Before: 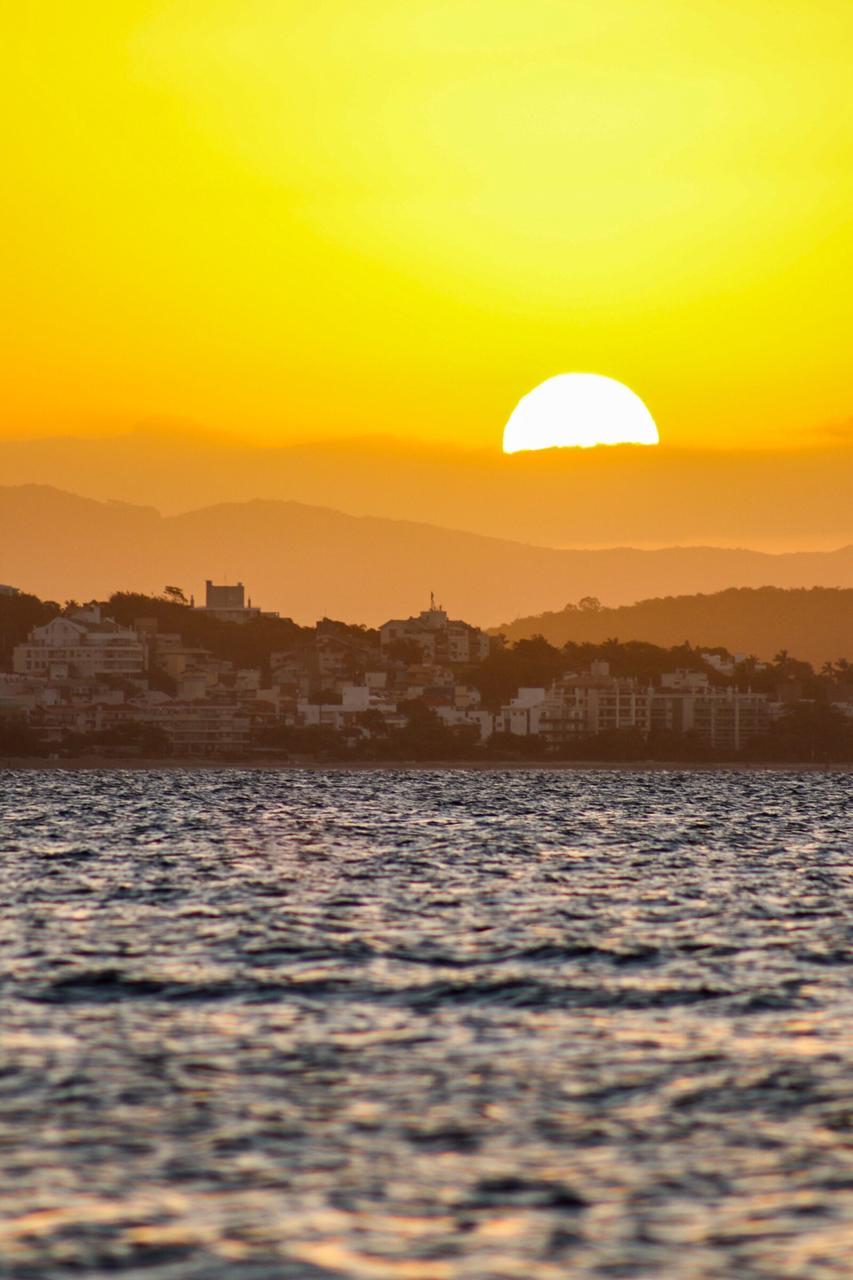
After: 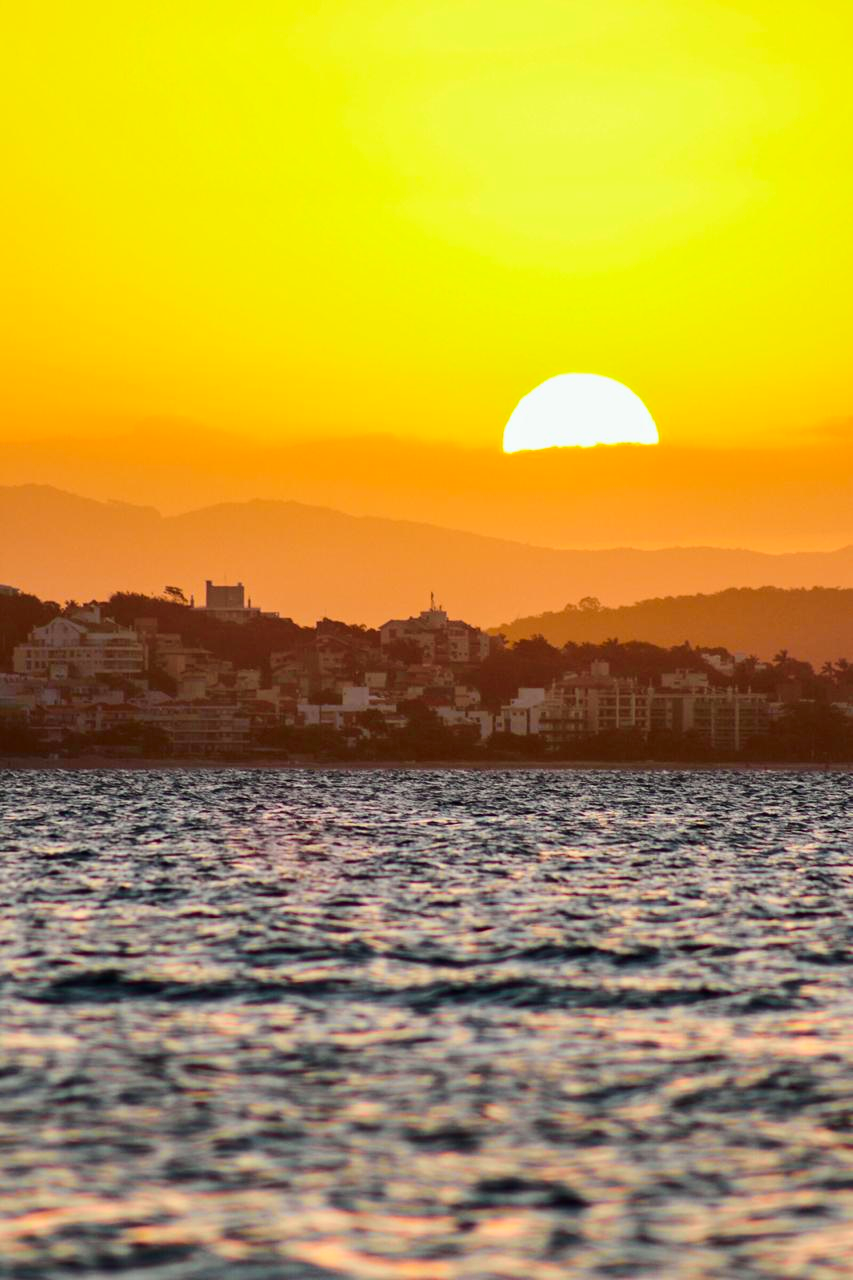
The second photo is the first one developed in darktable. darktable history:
tone curve: curves: ch0 [(0, 0.003) (0.056, 0.041) (0.211, 0.187) (0.482, 0.519) (0.836, 0.864) (0.997, 0.984)]; ch1 [(0, 0) (0.276, 0.206) (0.393, 0.364) (0.482, 0.471) (0.506, 0.5) (0.523, 0.523) (0.572, 0.604) (0.635, 0.665) (0.695, 0.759) (1, 1)]; ch2 [(0, 0) (0.438, 0.456) (0.473, 0.47) (0.503, 0.503) (0.536, 0.527) (0.562, 0.584) (0.612, 0.61) (0.679, 0.72) (1, 1)], color space Lab, independent channels, preserve colors none
